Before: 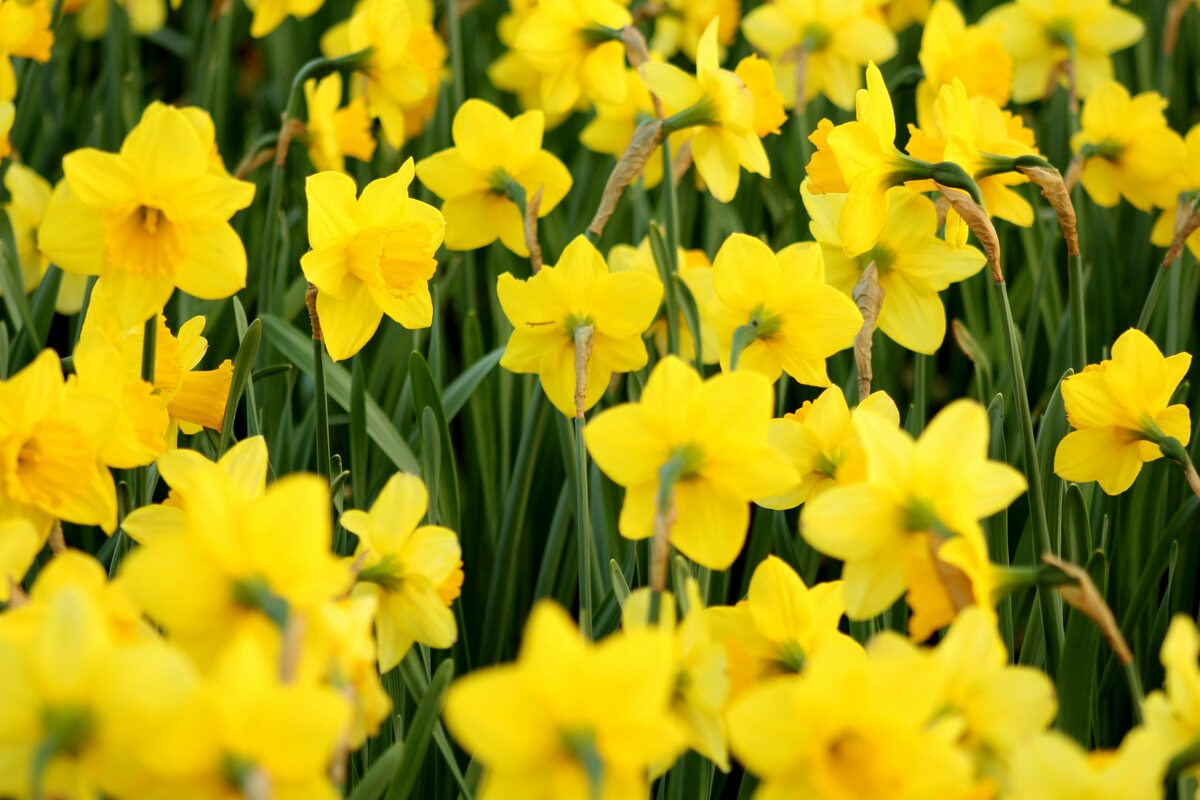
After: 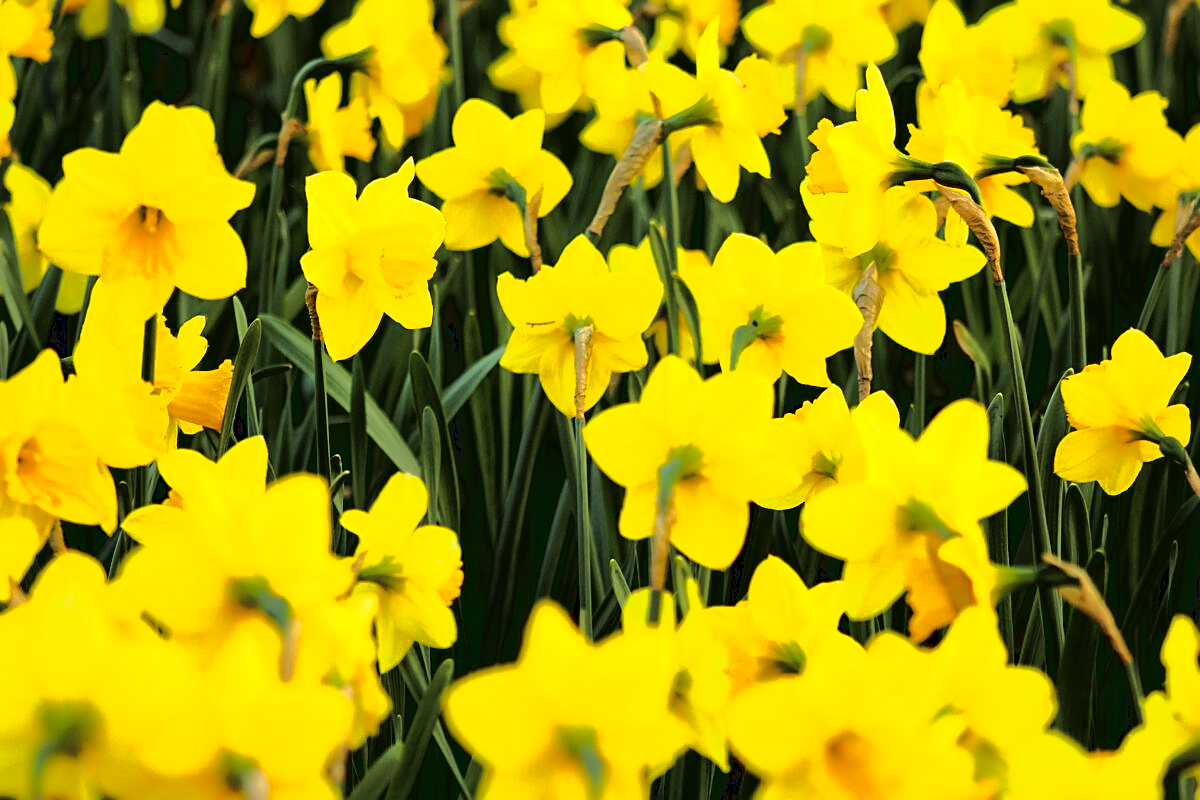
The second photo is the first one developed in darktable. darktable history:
tone curve: curves: ch0 [(0, 0) (0.003, 0.043) (0.011, 0.043) (0.025, 0.035) (0.044, 0.042) (0.069, 0.035) (0.1, 0.03) (0.136, 0.017) (0.177, 0.03) (0.224, 0.06) (0.277, 0.118) (0.335, 0.189) (0.399, 0.297) (0.468, 0.483) (0.543, 0.631) (0.623, 0.746) (0.709, 0.823) (0.801, 0.944) (0.898, 0.966) (1, 1)], color space Lab, linked channels, preserve colors none
shadows and highlights: on, module defaults
sharpen: on, module defaults
